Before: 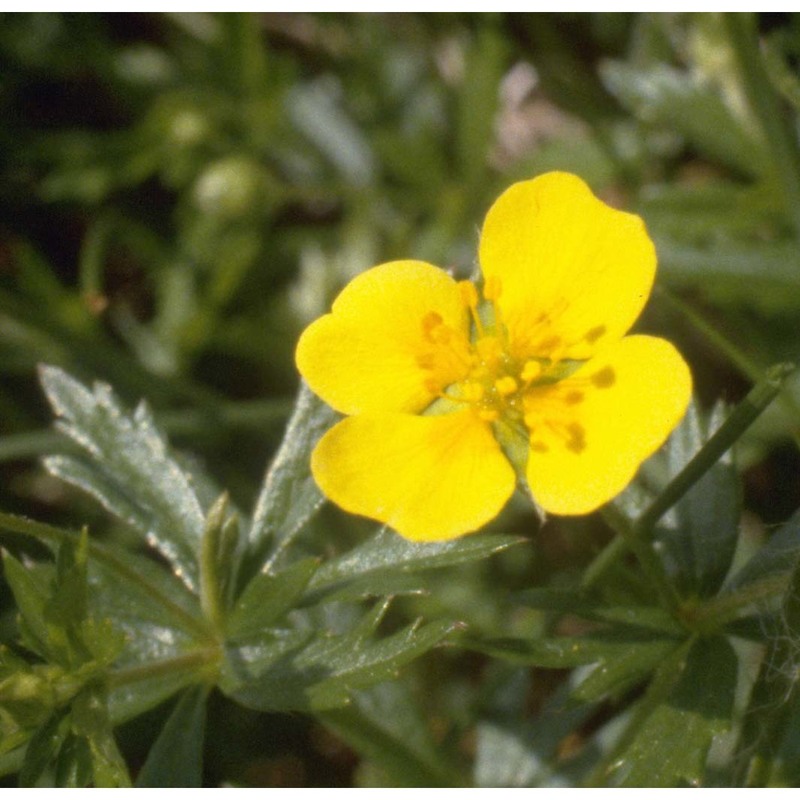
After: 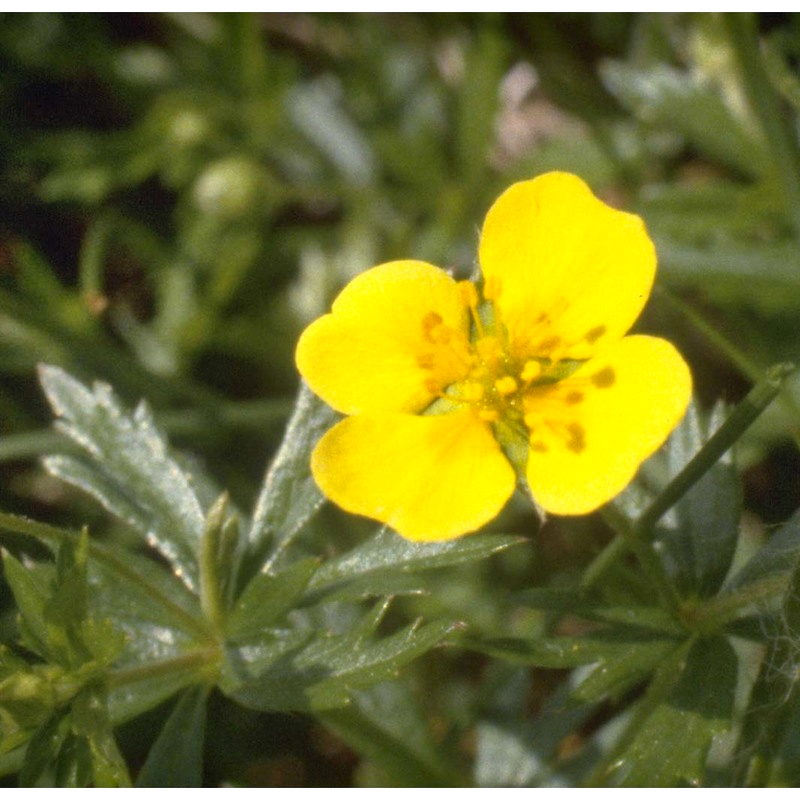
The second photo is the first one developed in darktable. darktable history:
shadows and highlights: soften with gaussian
exposure: exposure 0.2 EV, compensate highlight preservation false
